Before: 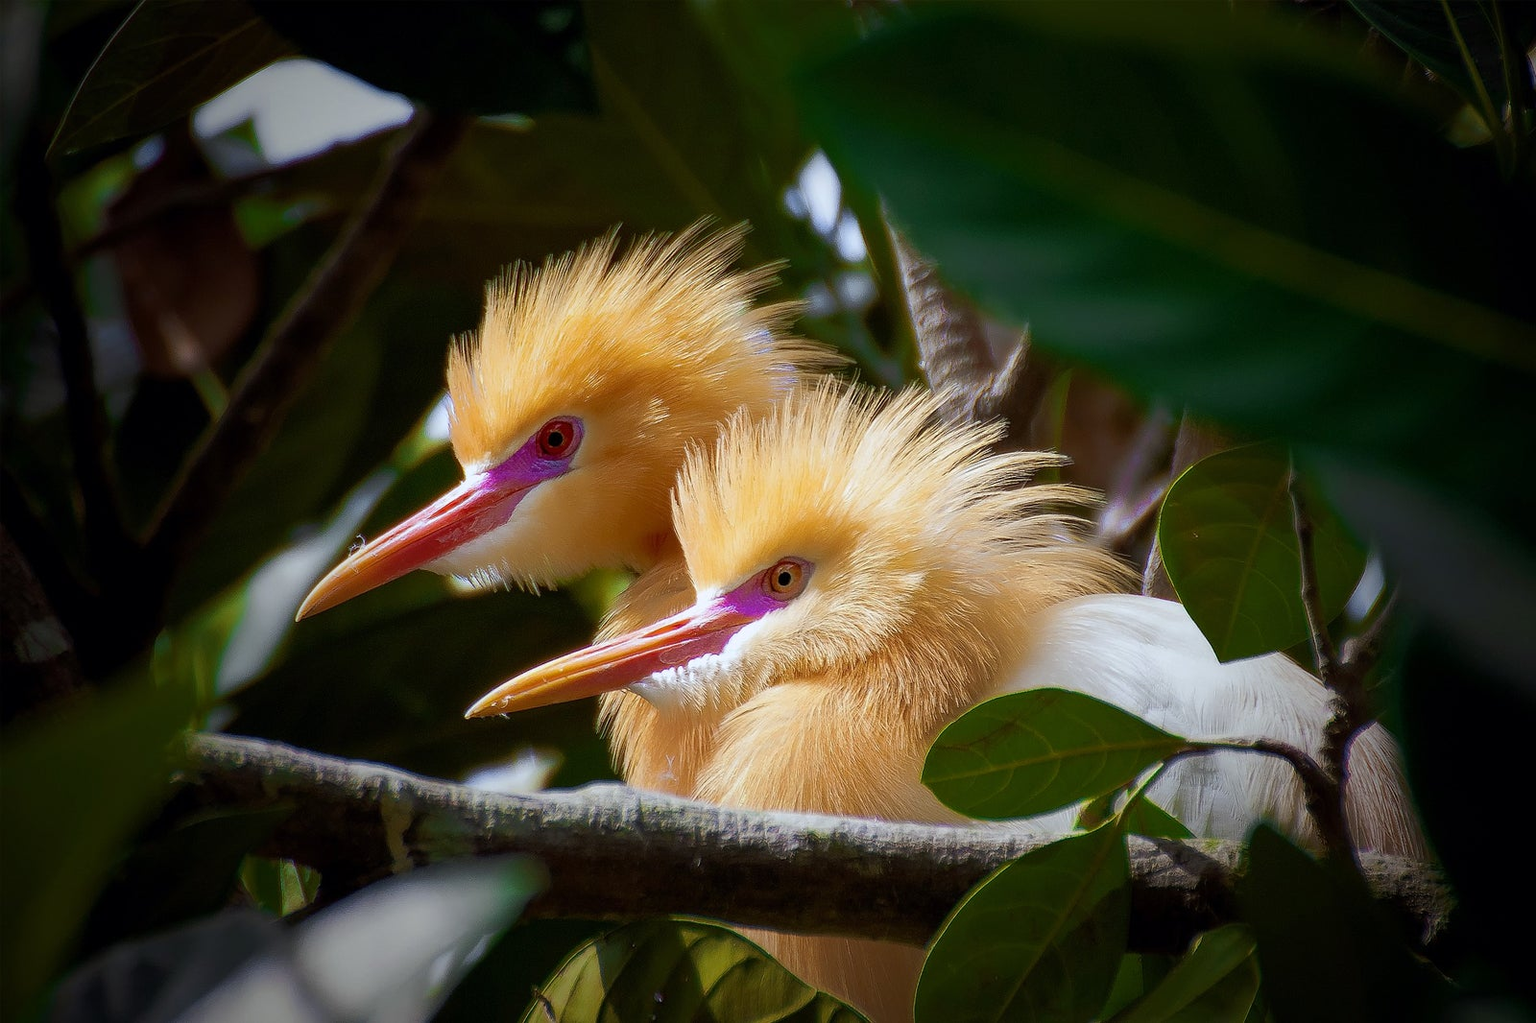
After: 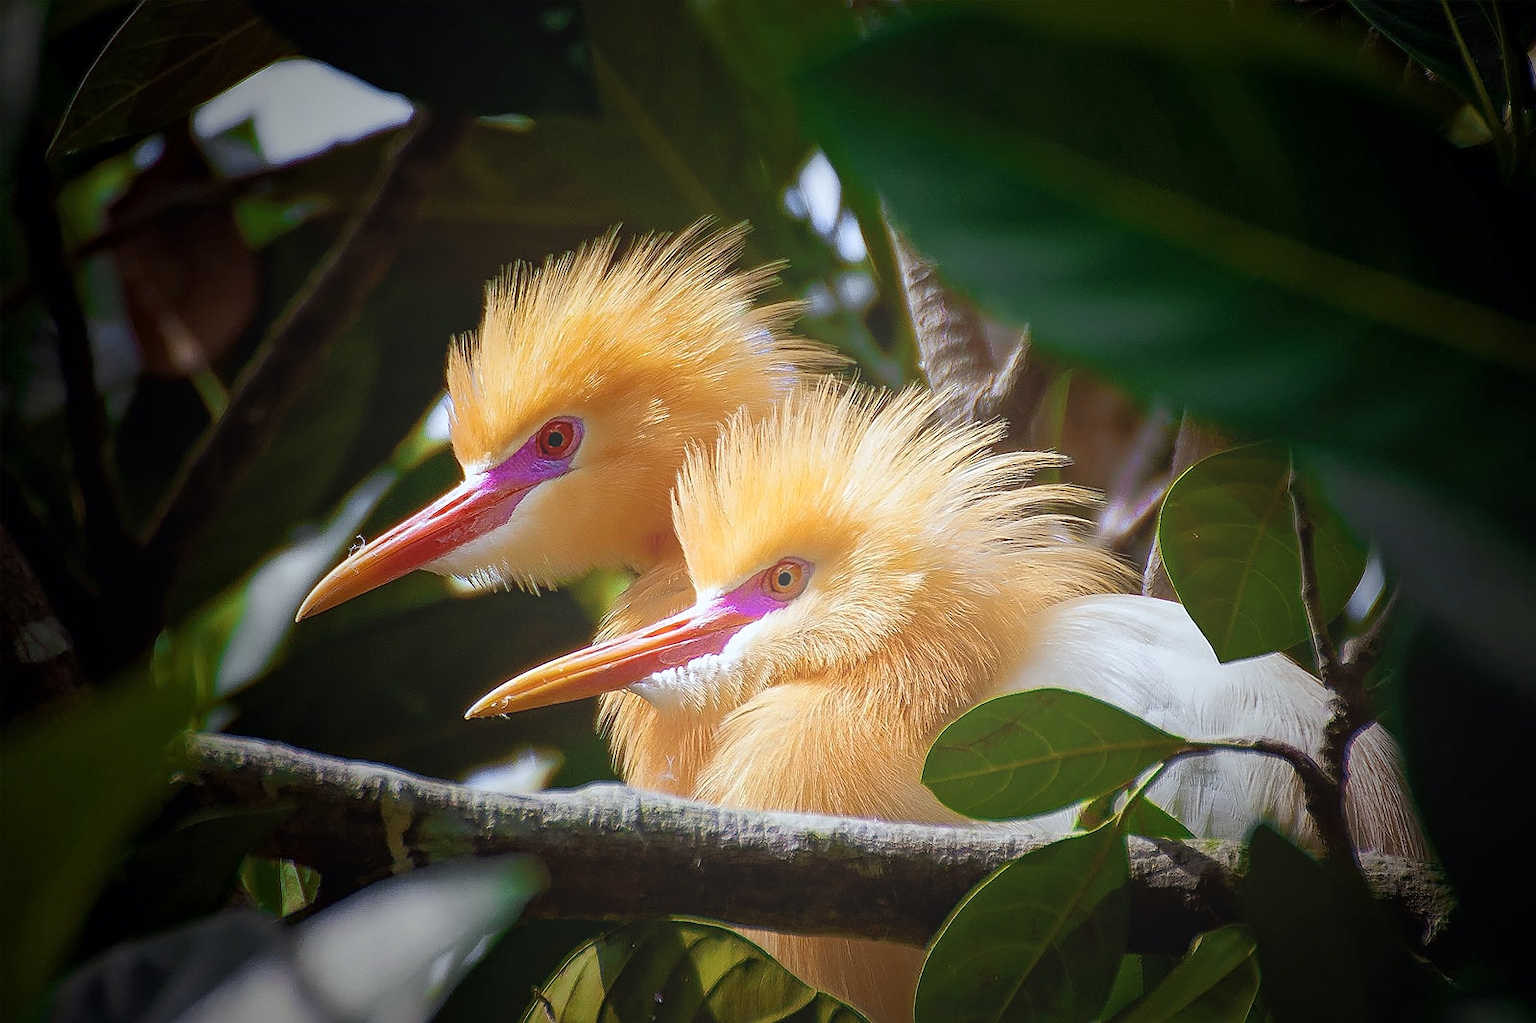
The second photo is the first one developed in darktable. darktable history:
bloom: size 40%
sharpen: on, module defaults
local contrast: mode bilateral grid, contrast 28, coarseness 16, detail 115%, midtone range 0.2
